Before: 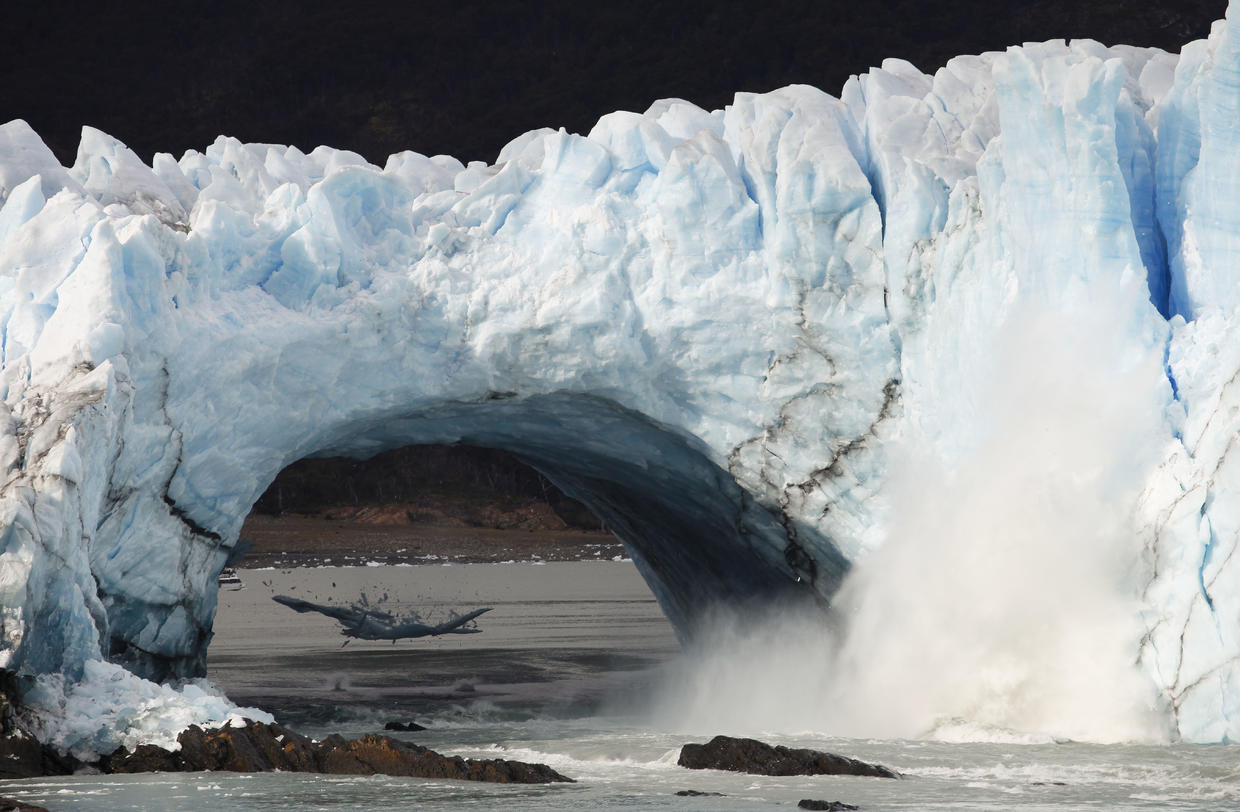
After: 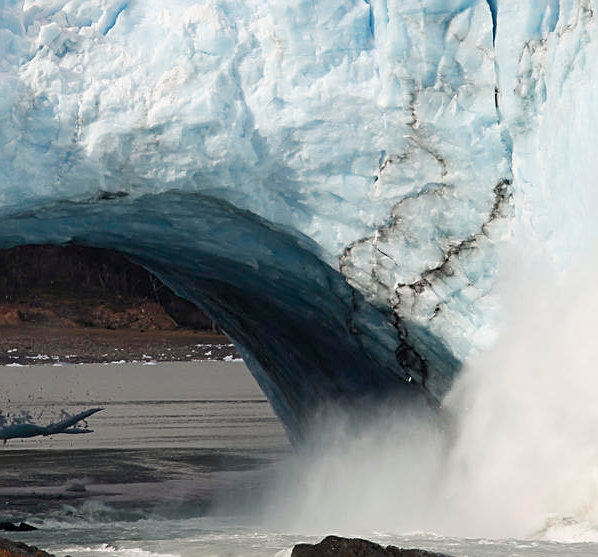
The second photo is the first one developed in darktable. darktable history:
local contrast: mode bilateral grid, contrast 20, coarseness 50, detail 102%, midtone range 0.2
crop: left 31.379%, top 24.658%, right 20.326%, bottom 6.628%
sharpen: on, module defaults
